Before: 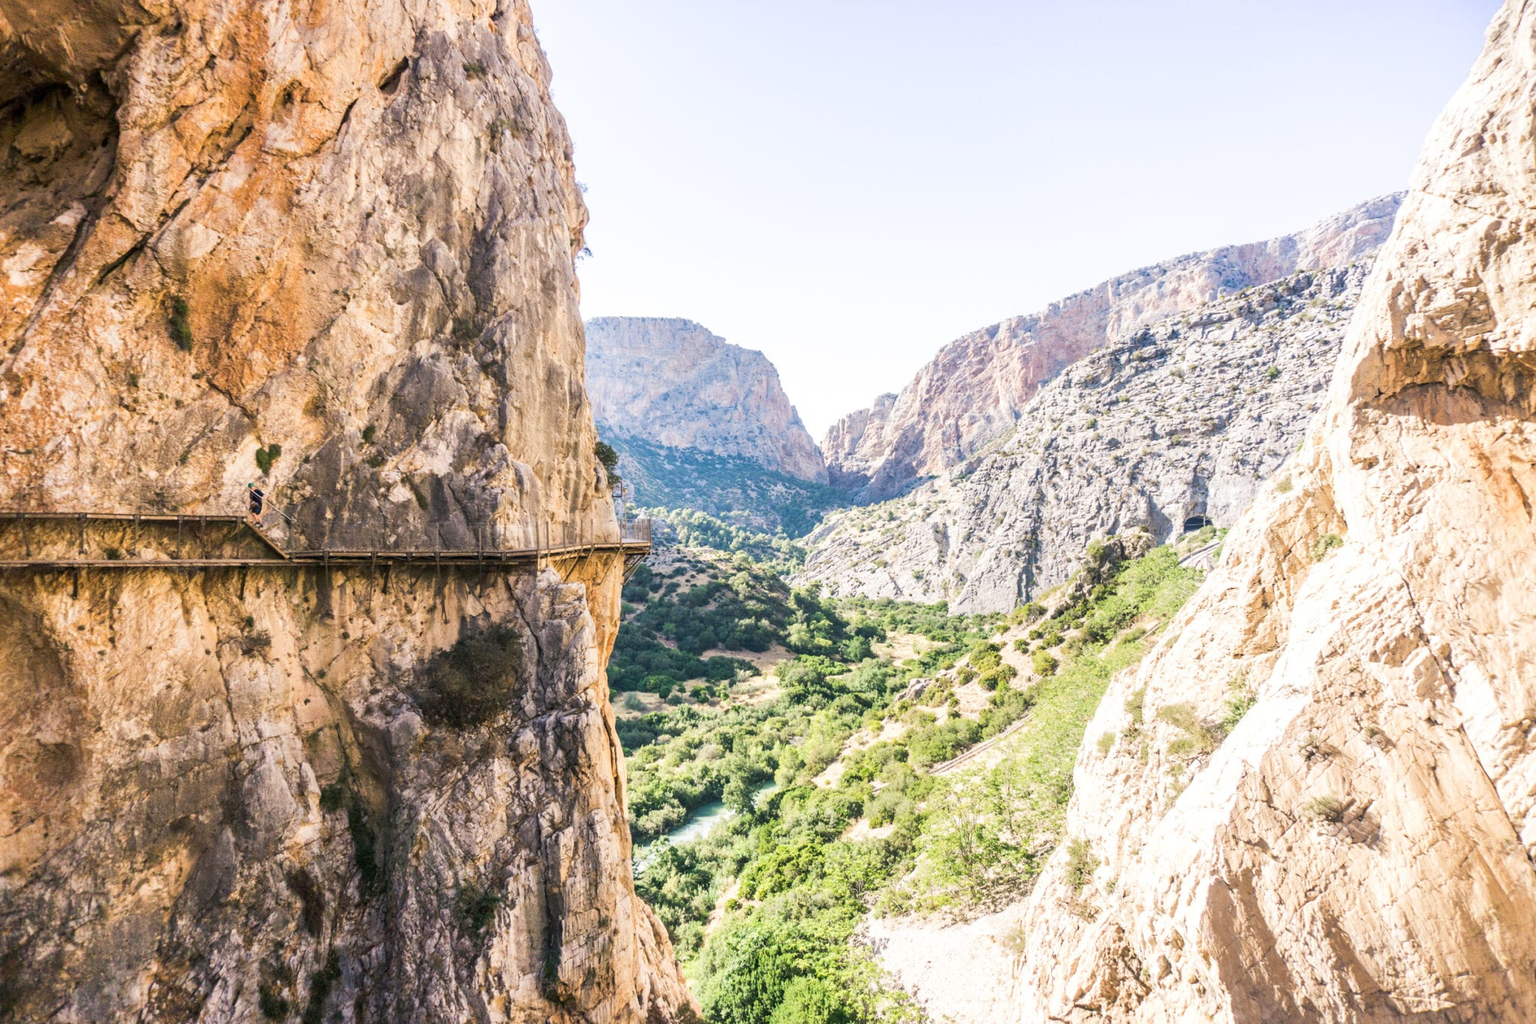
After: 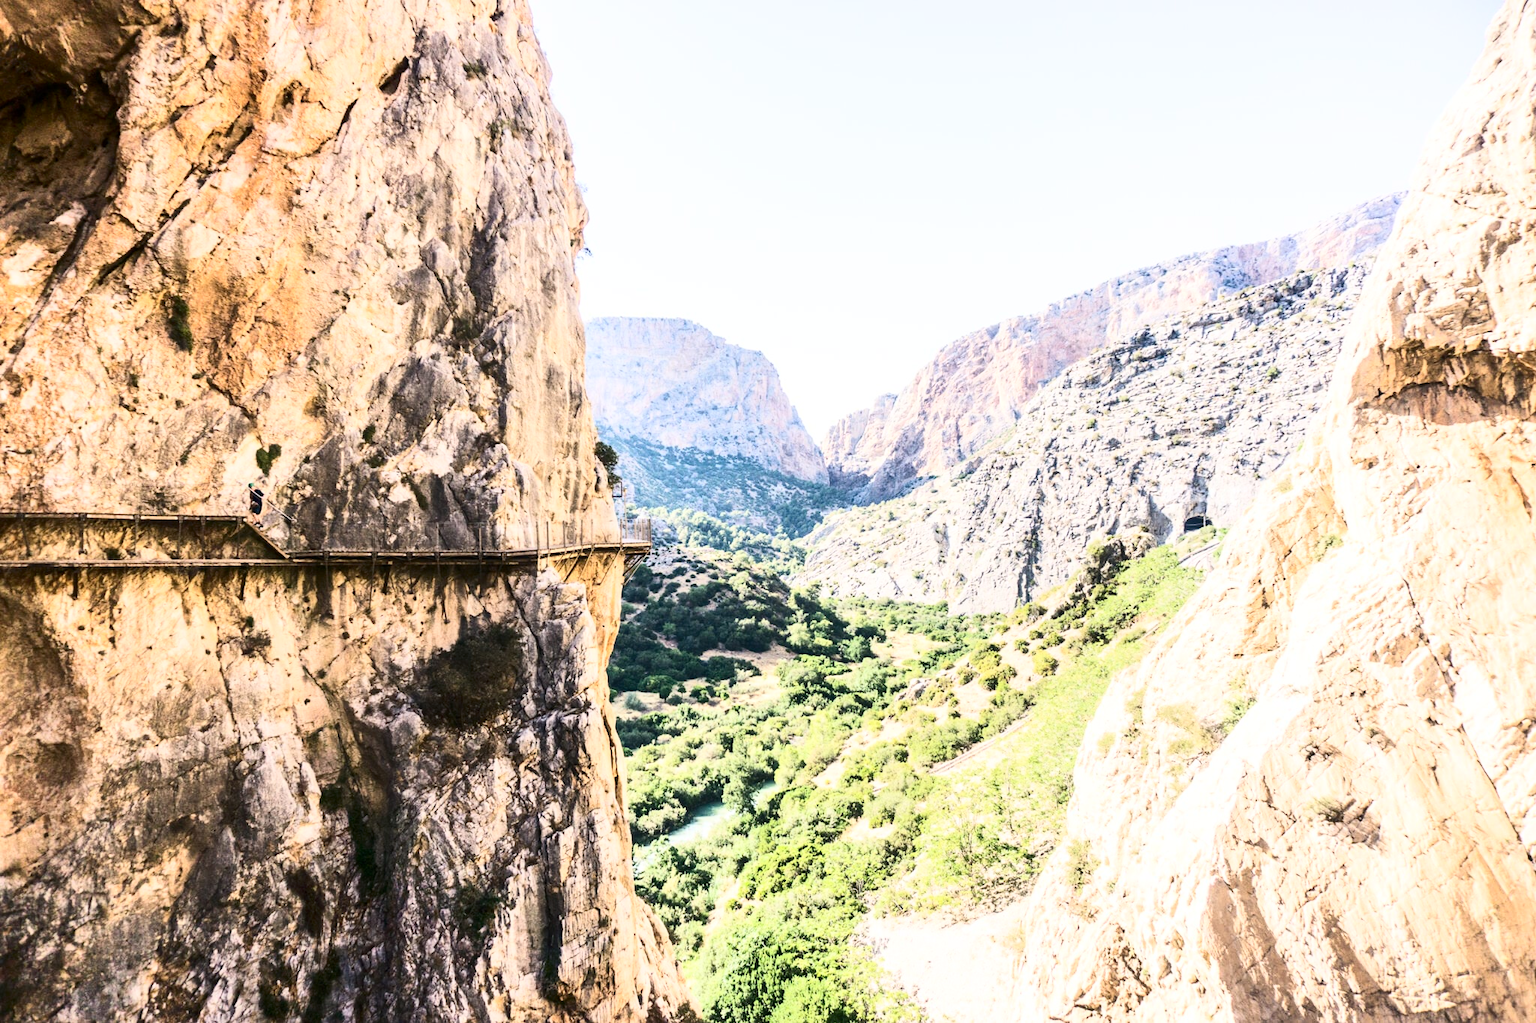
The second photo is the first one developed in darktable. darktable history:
tone equalizer: on, module defaults
contrast brightness saturation: contrast 0.39, brightness 0.1
